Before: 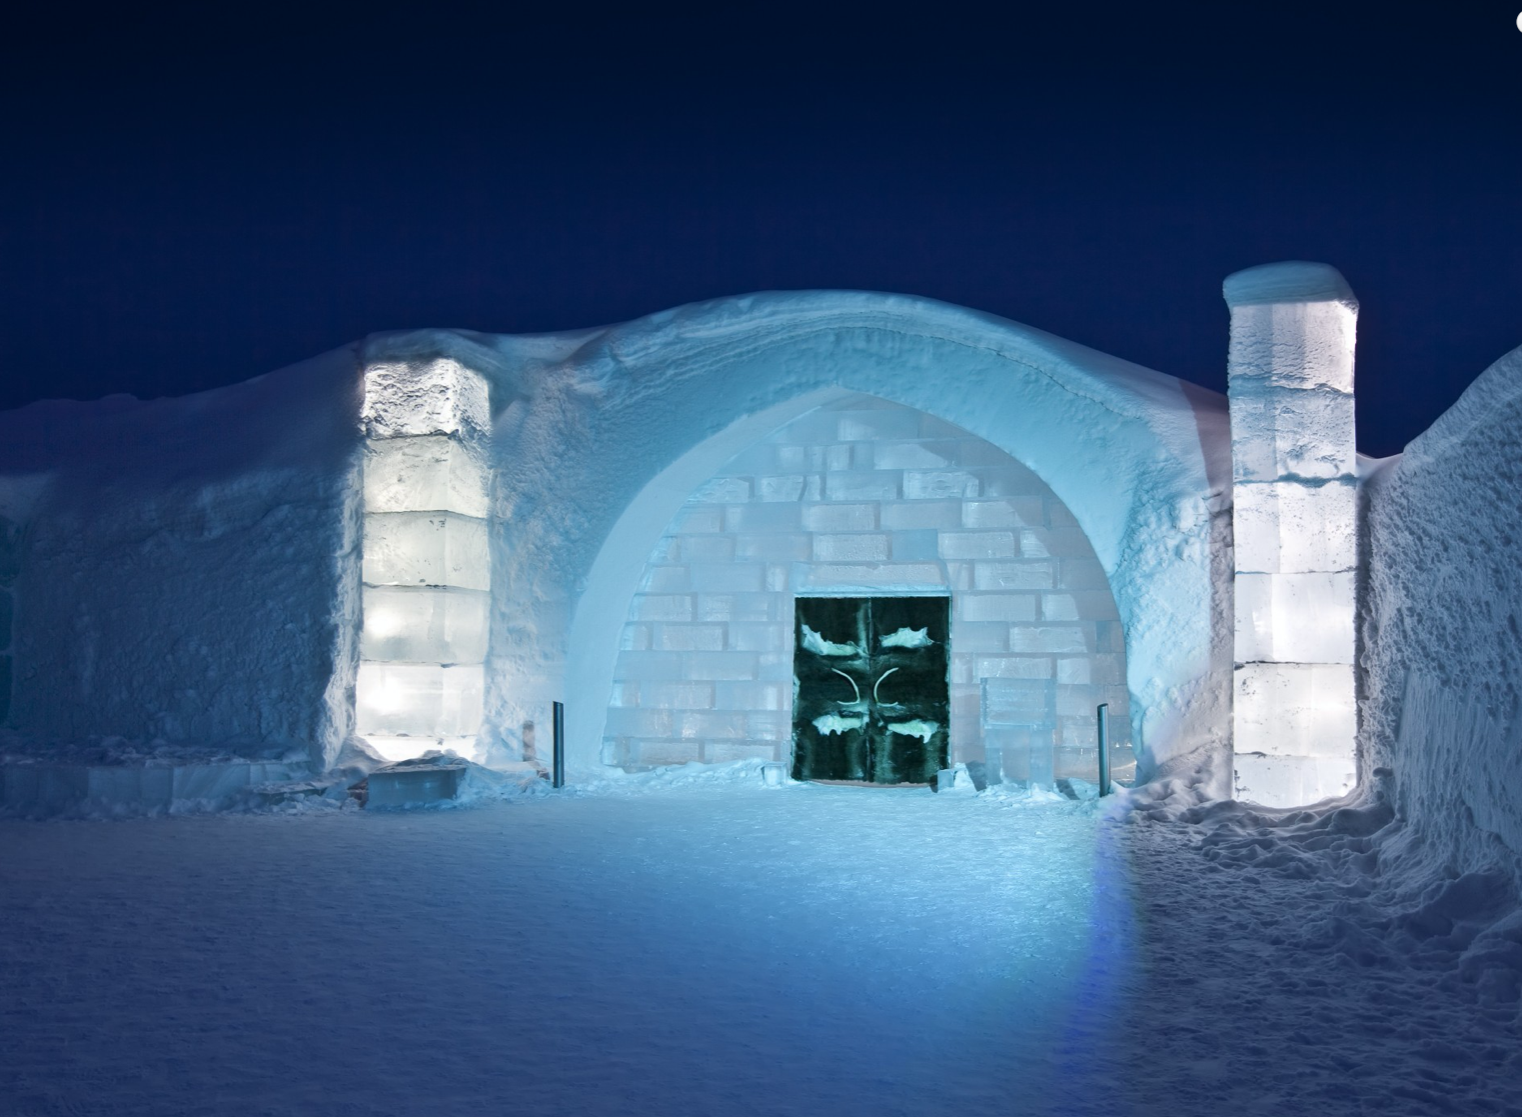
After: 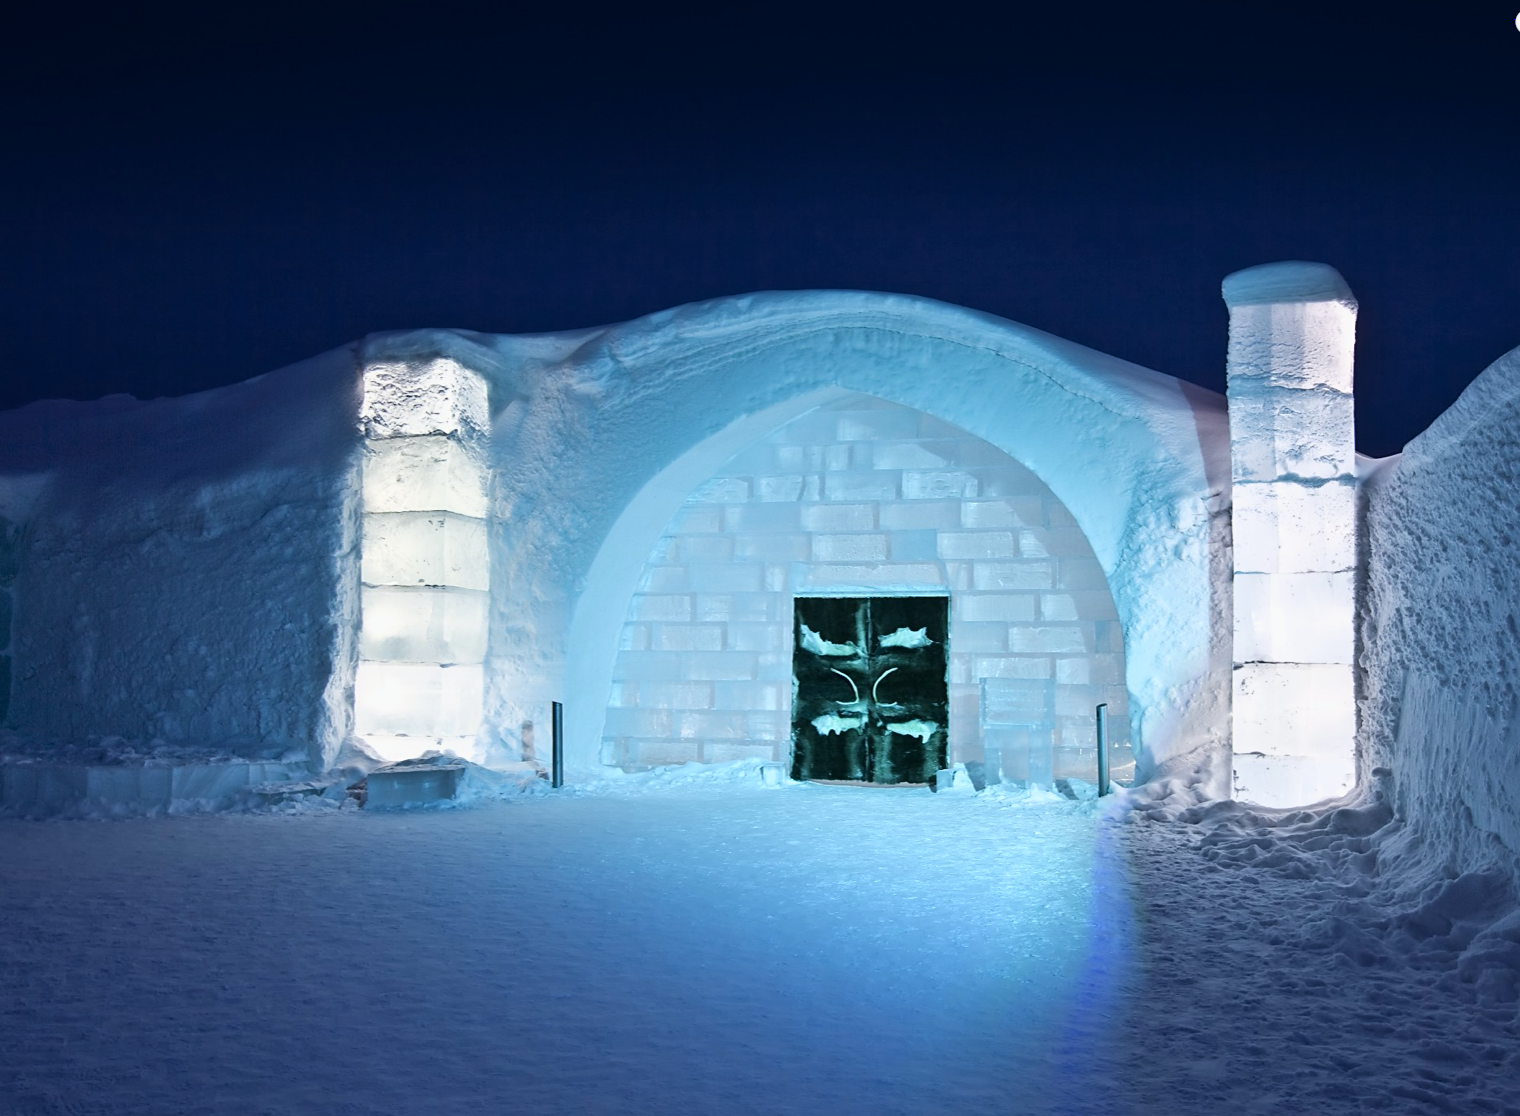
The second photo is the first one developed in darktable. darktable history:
tone curve: curves: ch0 [(0.003, 0.029) (0.037, 0.036) (0.149, 0.117) (0.297, 0.318) (0.422, 0.474) (0.531, 0.6) (0.743, 0.809) (0.889, 0.941) (1, 0.98)]; ch1 [(0, 0) (0.305, 0.325) (0.453, 0.437) (0.482, 0.479) (0.501, 0.5) (0.506, 0.503) (0.564, 0.578) (0.587, 0.625) (0.666, 0.727) (1, 1)]; ch2 [(0, 0) (0.323, 0.277) (0.408, 0.399) (0.45, 0.48) (0.499, 0.502) (0.512, 0.523) (0.57, 0.595) (0.653, 0.671) (0.768, 0.744) (1, 1)]
crop and rotate: left 0.101%, bottom 0.014%
sharpen: radius 1.888, amount 0.414, threshold 1.711
